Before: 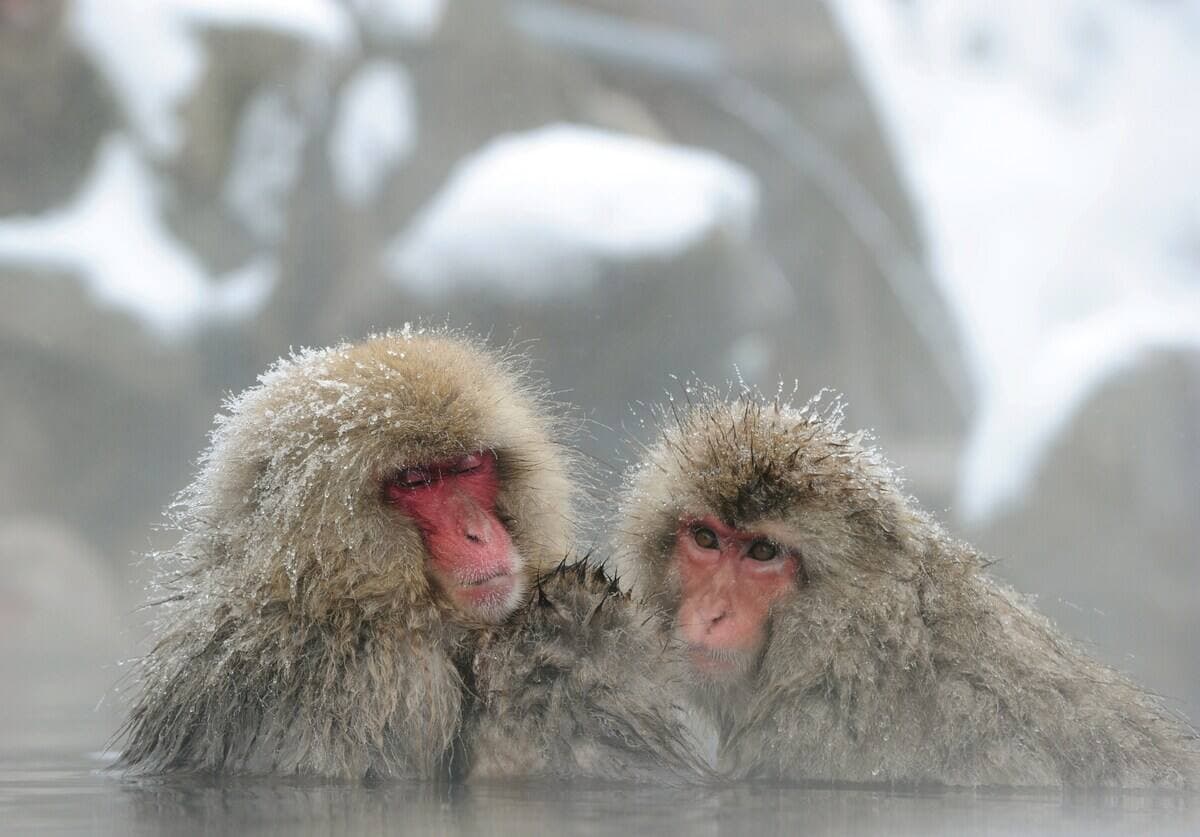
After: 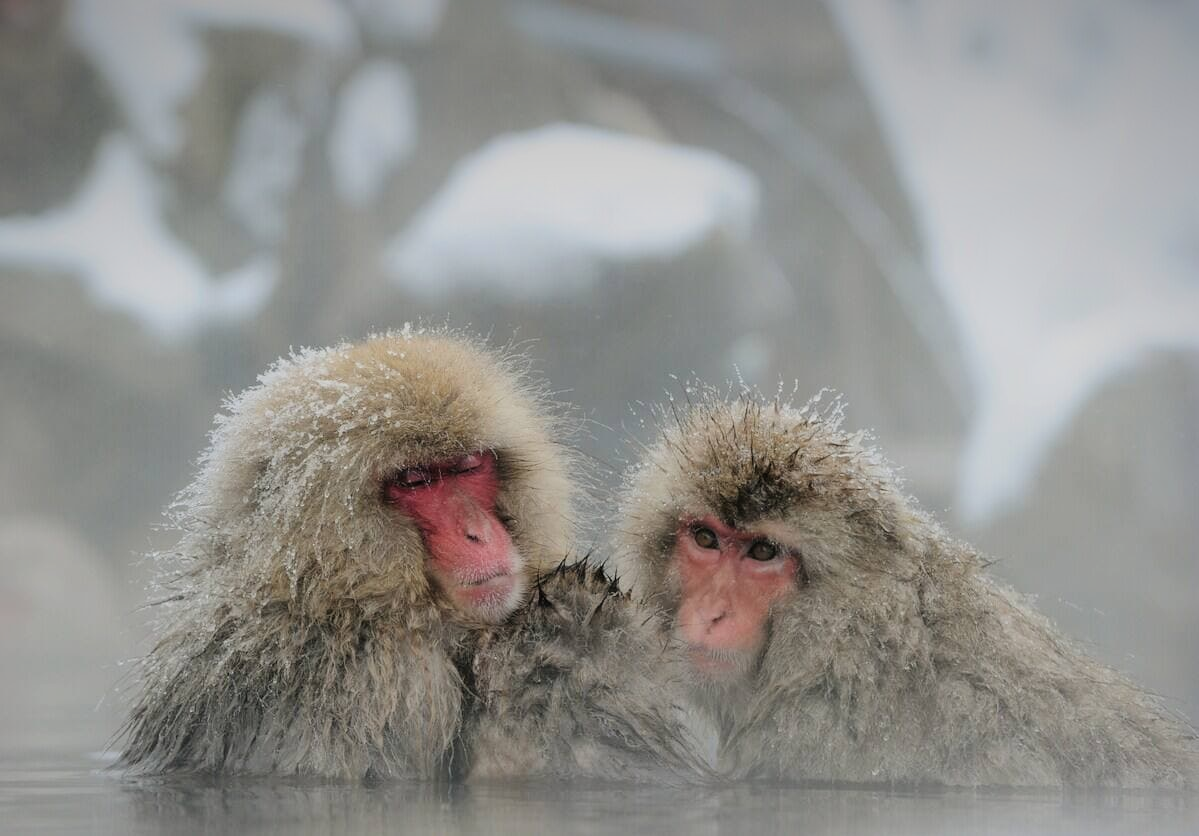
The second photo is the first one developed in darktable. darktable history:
vignetting: fall-off start 97.52%, fall-off radius 100%, brightness -0.574, saturation 0, center (-0.027, 0.404), width/height ratio 1.368, unbound false
filmic rgb: black relative exposure -7.82 EV, white relative exposure 4.29 EV, hardness 3.86, color science v6 (2022)
